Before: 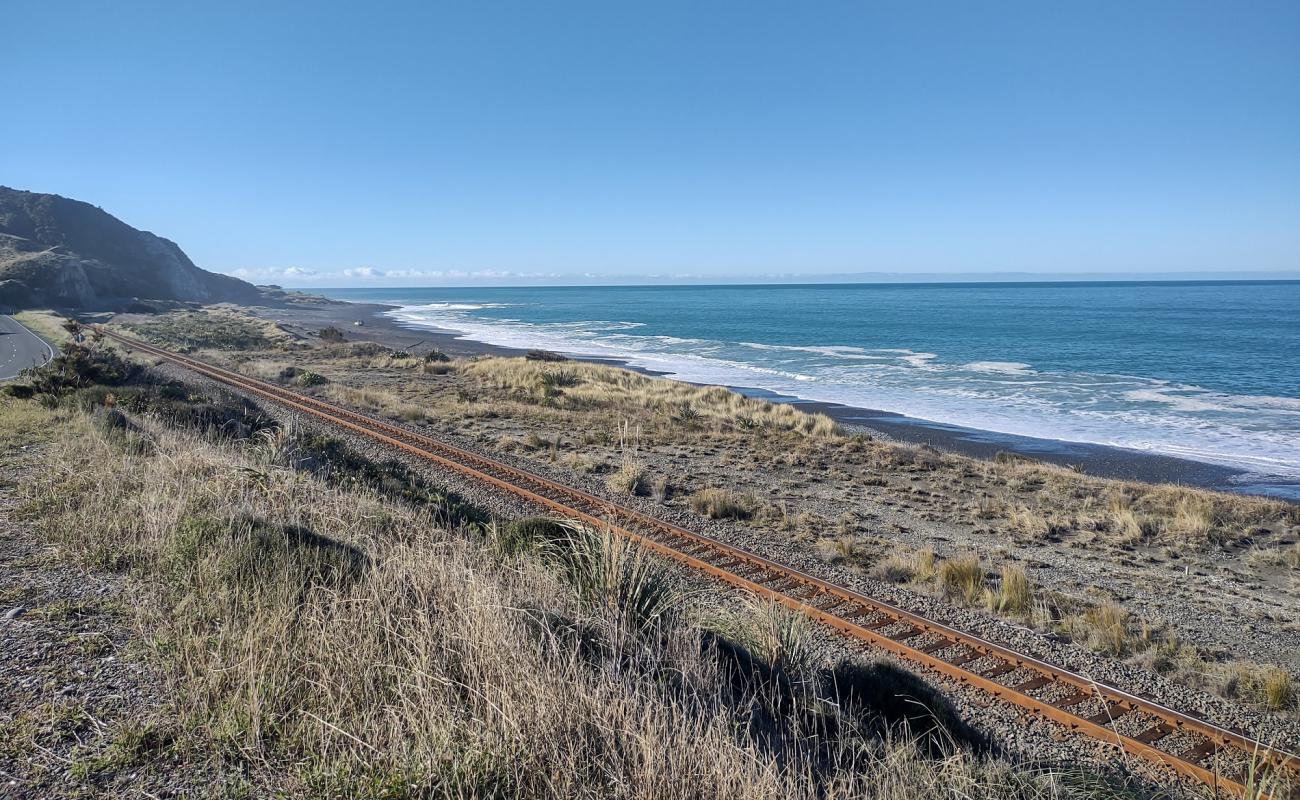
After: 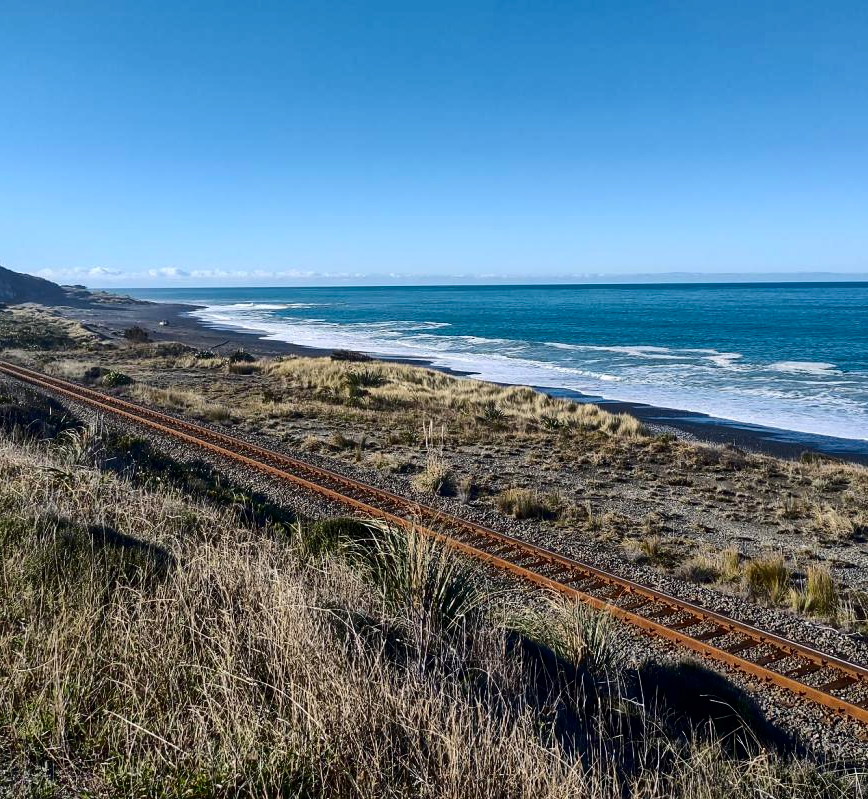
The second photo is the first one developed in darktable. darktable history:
contrast equalizer: y [[0.5 ×6], [0.5 ×6], [0.5, 0.5, 0.501, 0.545, 0.707, 0.863], [0 ×6], [0 ×6]]
contrast brightness saturation: contrast 0.215, brightness -0.181, saturation 0.233
crop and rotate: left 15.071%, right 18.098%
